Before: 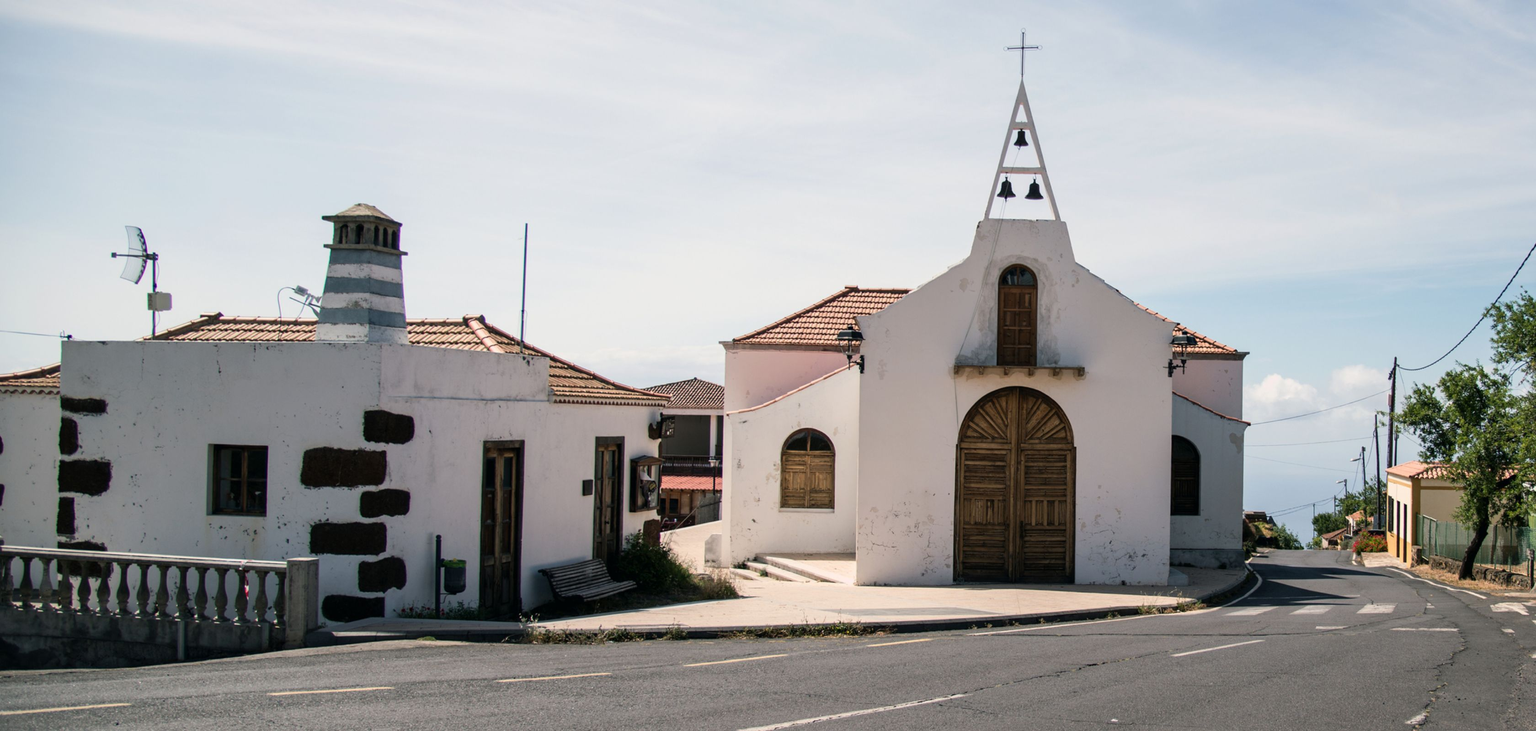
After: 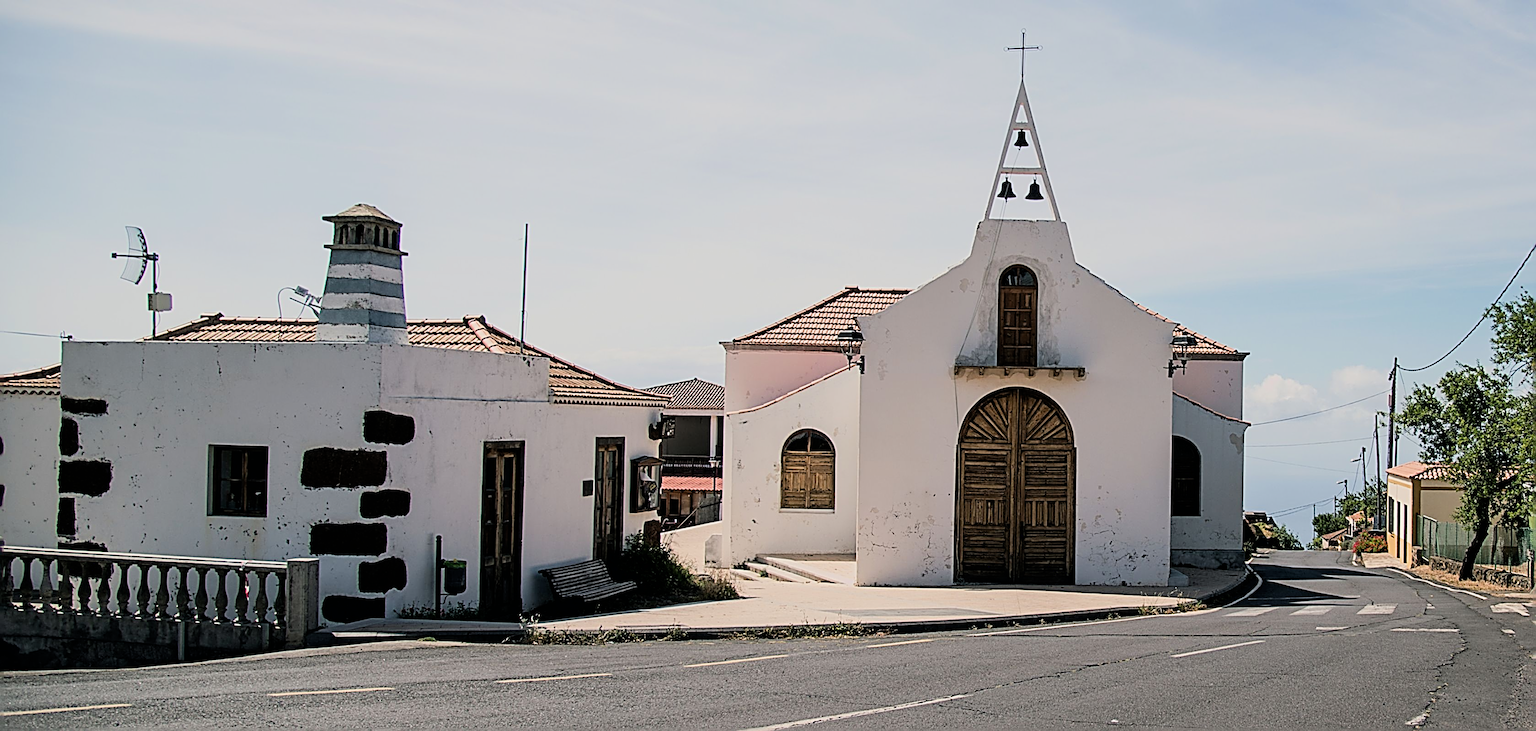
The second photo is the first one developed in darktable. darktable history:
sharpen: radius 3.158, amount 1.731
exposure: black level correction 0.001, exposure 0.191 EV, compensate highlight preservation false
filmic rgb: black relative exposure -7.82 EV, white relative exposure 4.29 EV, hardness 3.86, color science v6 (2022)
